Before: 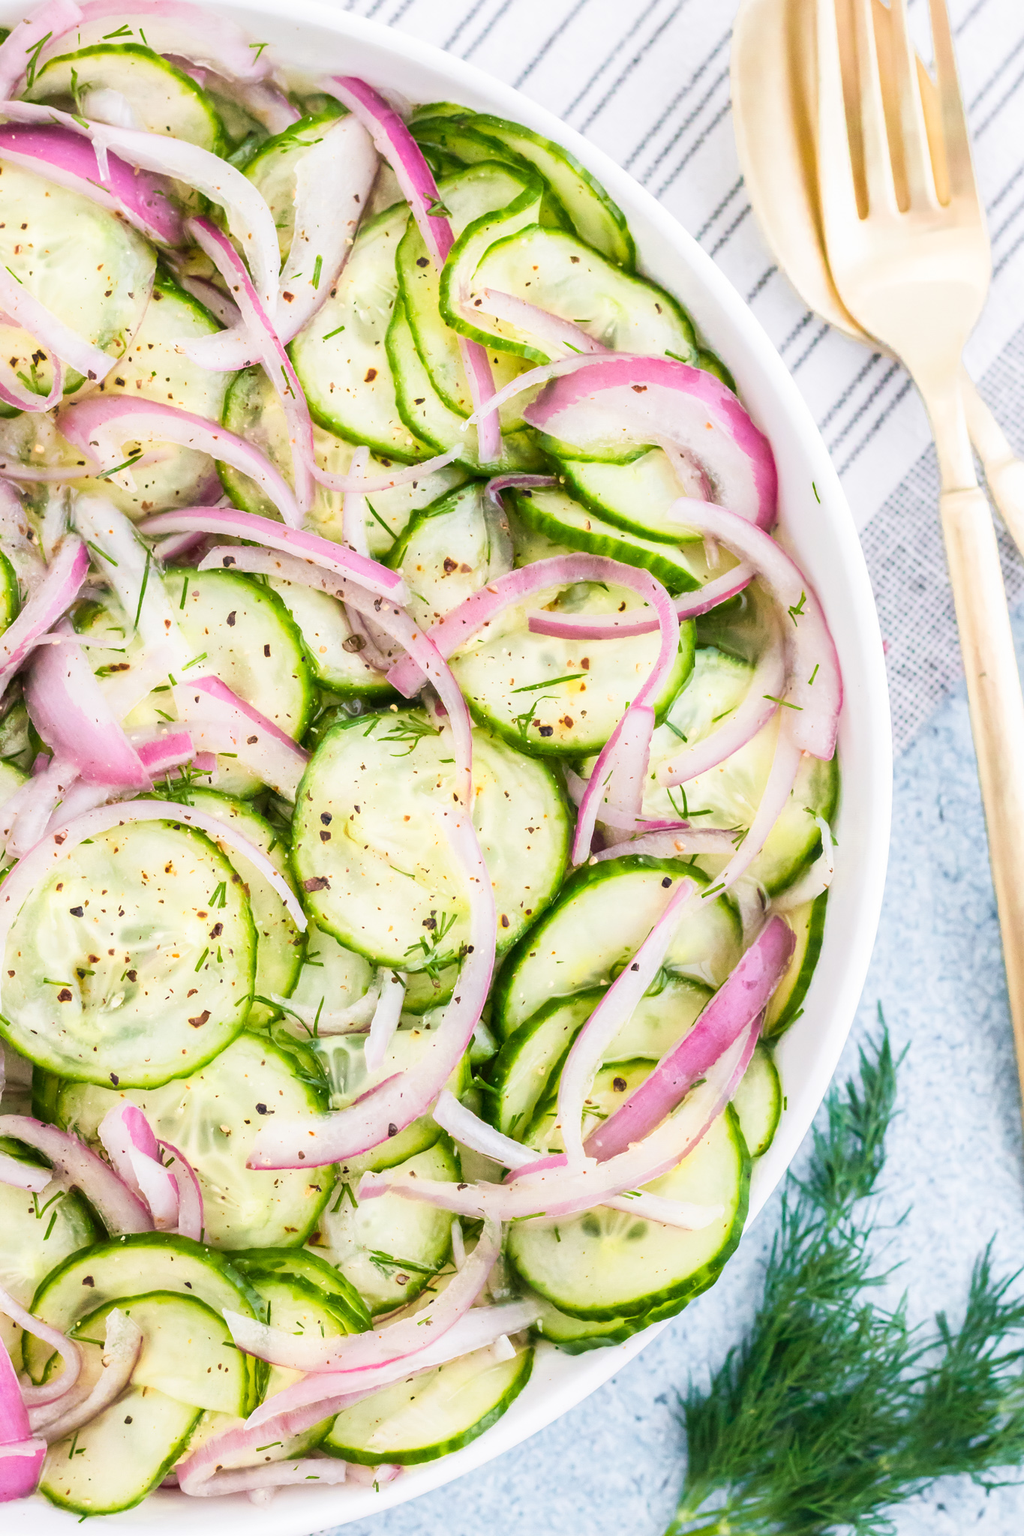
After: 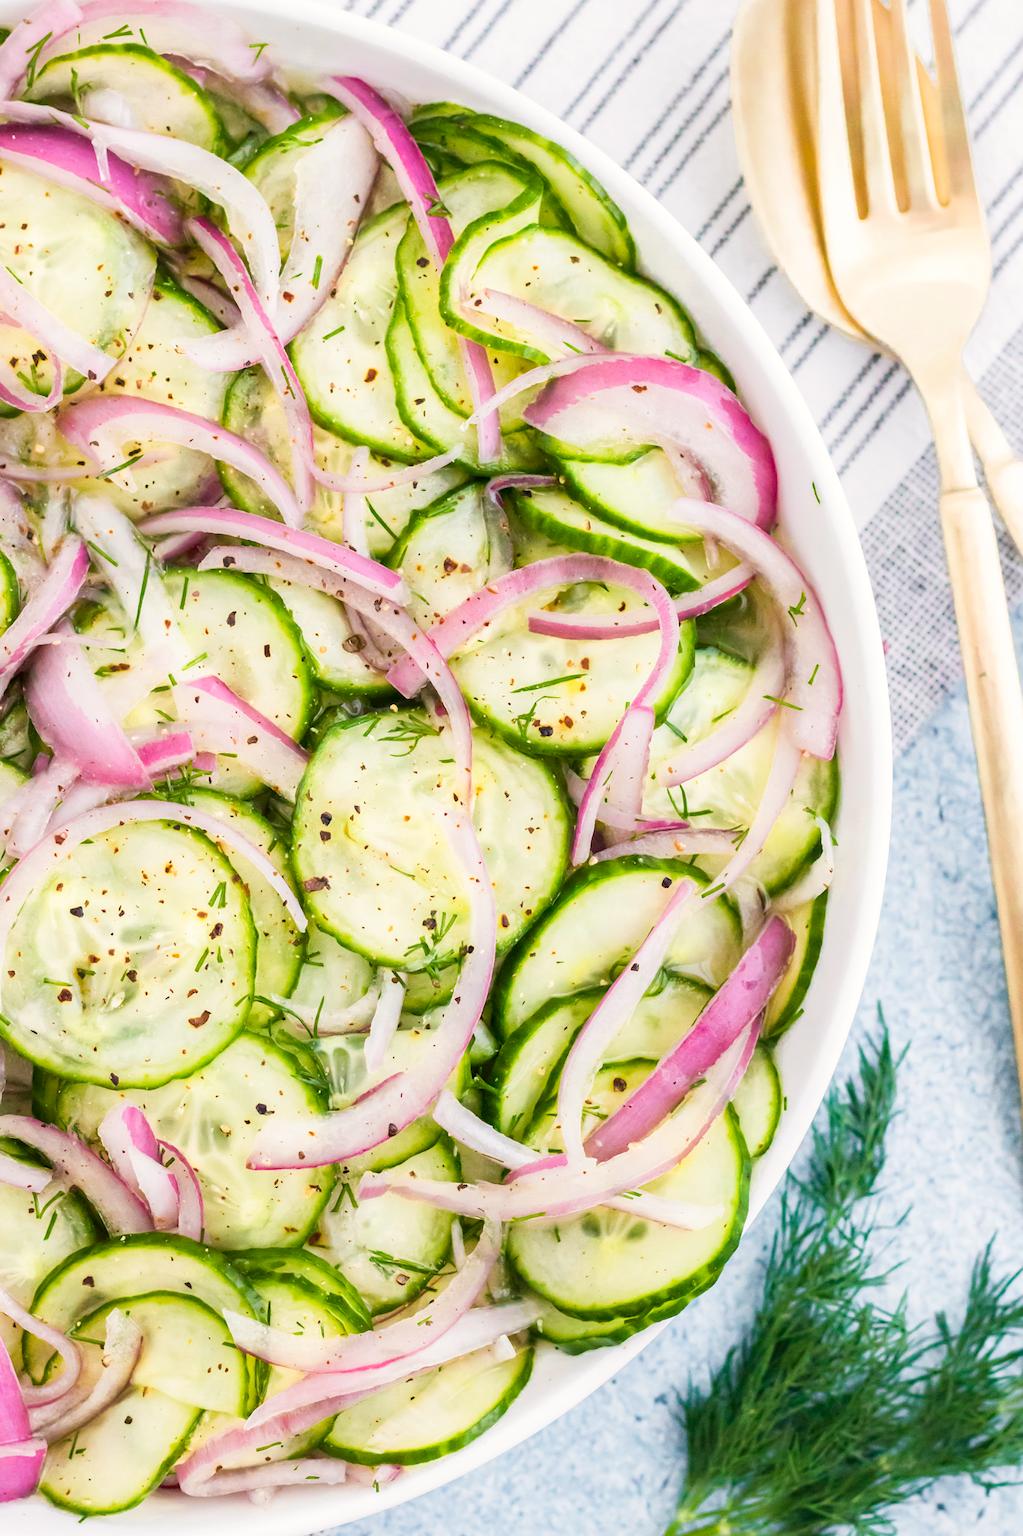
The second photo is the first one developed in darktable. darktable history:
white balance: red 1.009, blue 0.985
haze removal: compatibility mode true, adaptive false
